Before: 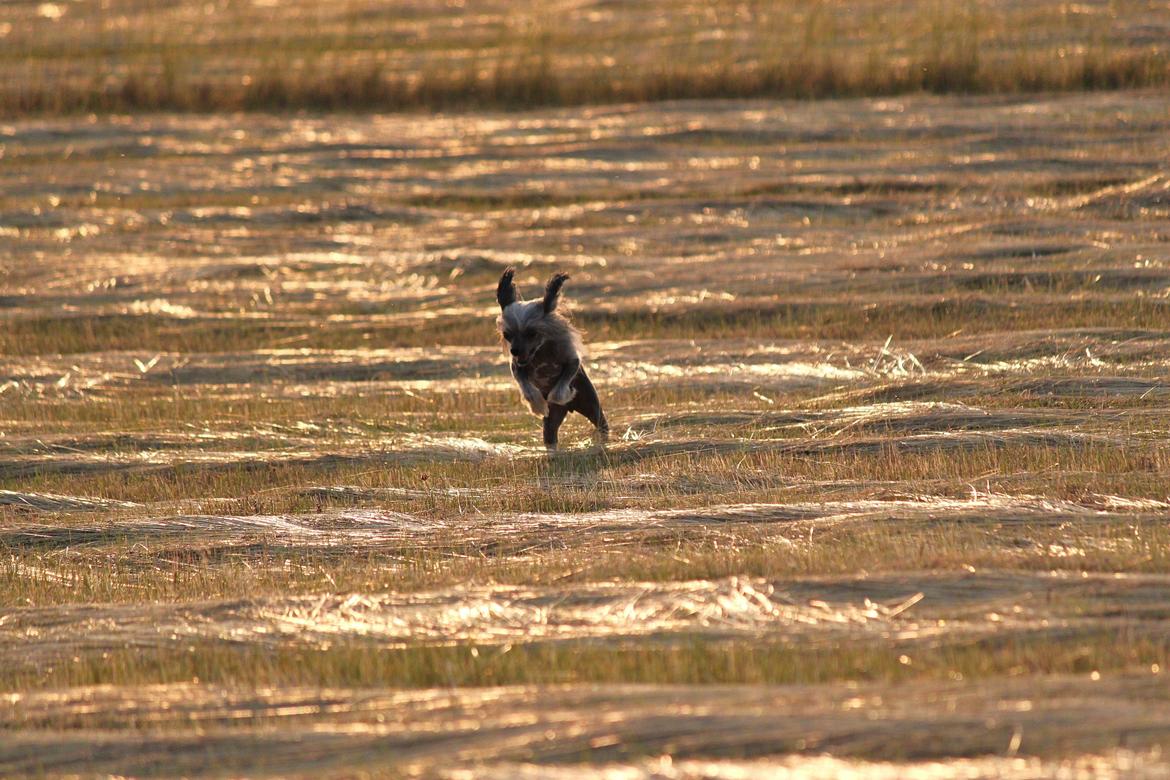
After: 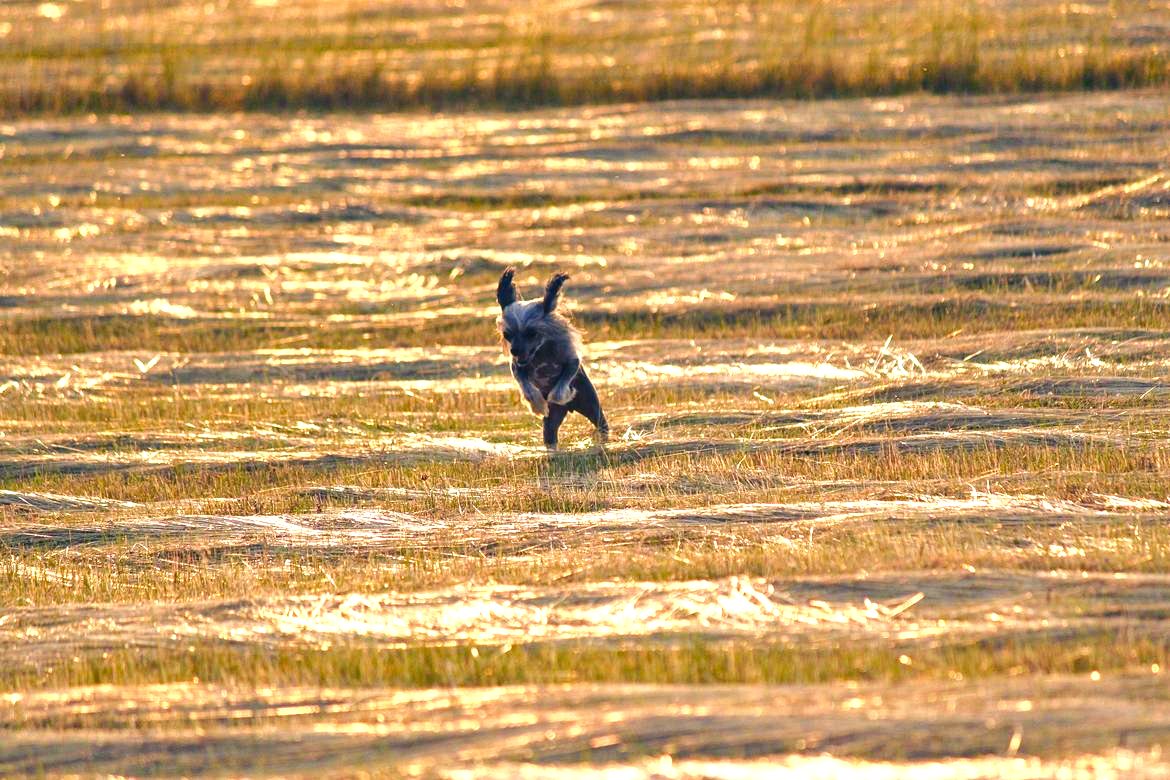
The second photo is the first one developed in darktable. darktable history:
exposure: black level correction 0, exposure 0.892 EV, compensate highlight preservation false
color balance rgb: shadows lift › luminance -41.123%, shadows lift › chroma 14.357%, shadows lift › hue 260.55°, linear chroma grading › global chroma 9.064%, perceptual saturation grading › global saturation 20%, perceptual saturation grading › highlights -25.042%, perceptual saturation grading › shadows 24.781%, global vibrance 20.594%
tone curve: curves: ch0 [(0, 0) (0.003, 0.003) (0.011, 0.011) (0.025, 0.025) (0.044, 0.044) (0.069, 0.069) (0.1, 0.099) (0.136, 0.135) (0.177, 0.177) (0.224, 0.224) (0.277, 0.276) (0.335, 0.334) (0.399, 0.398) (0.468, 0.467) (0.543, 0.547) (0.623, 0.626) (0.709, 0.712) (0.801, 0.802) (0.898, 0.898) (1, 1)], preserve colors none
local contrast: detail 118%
